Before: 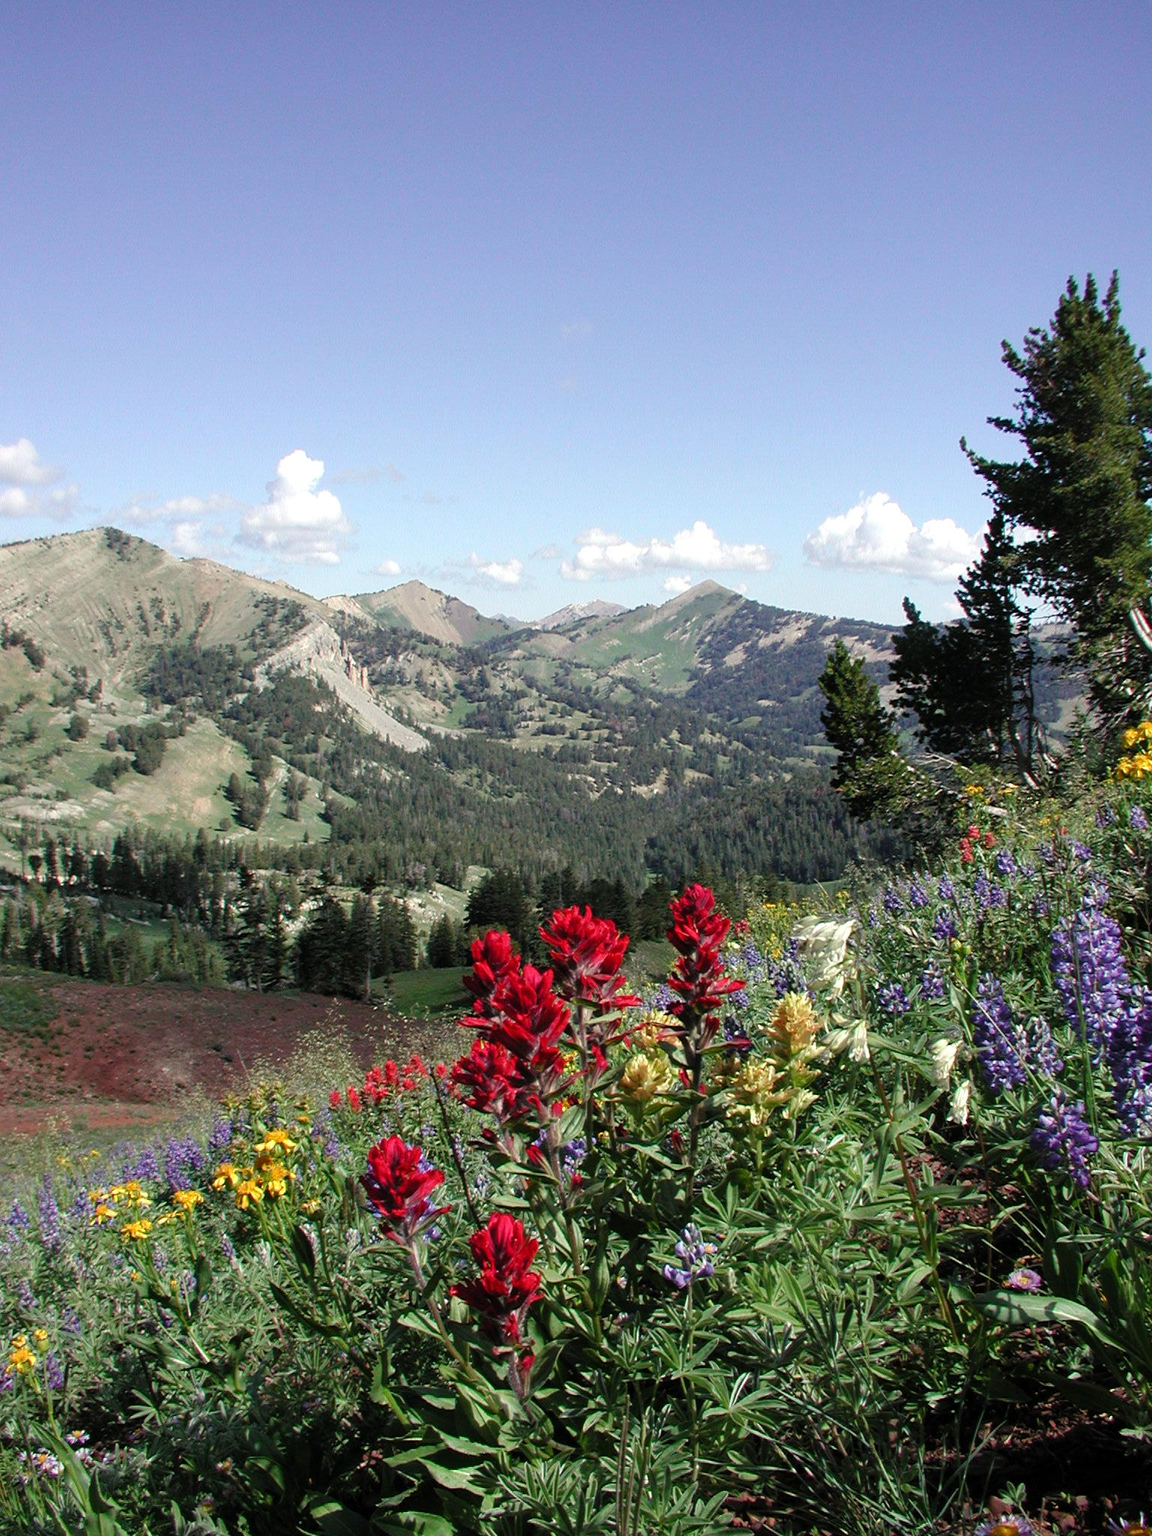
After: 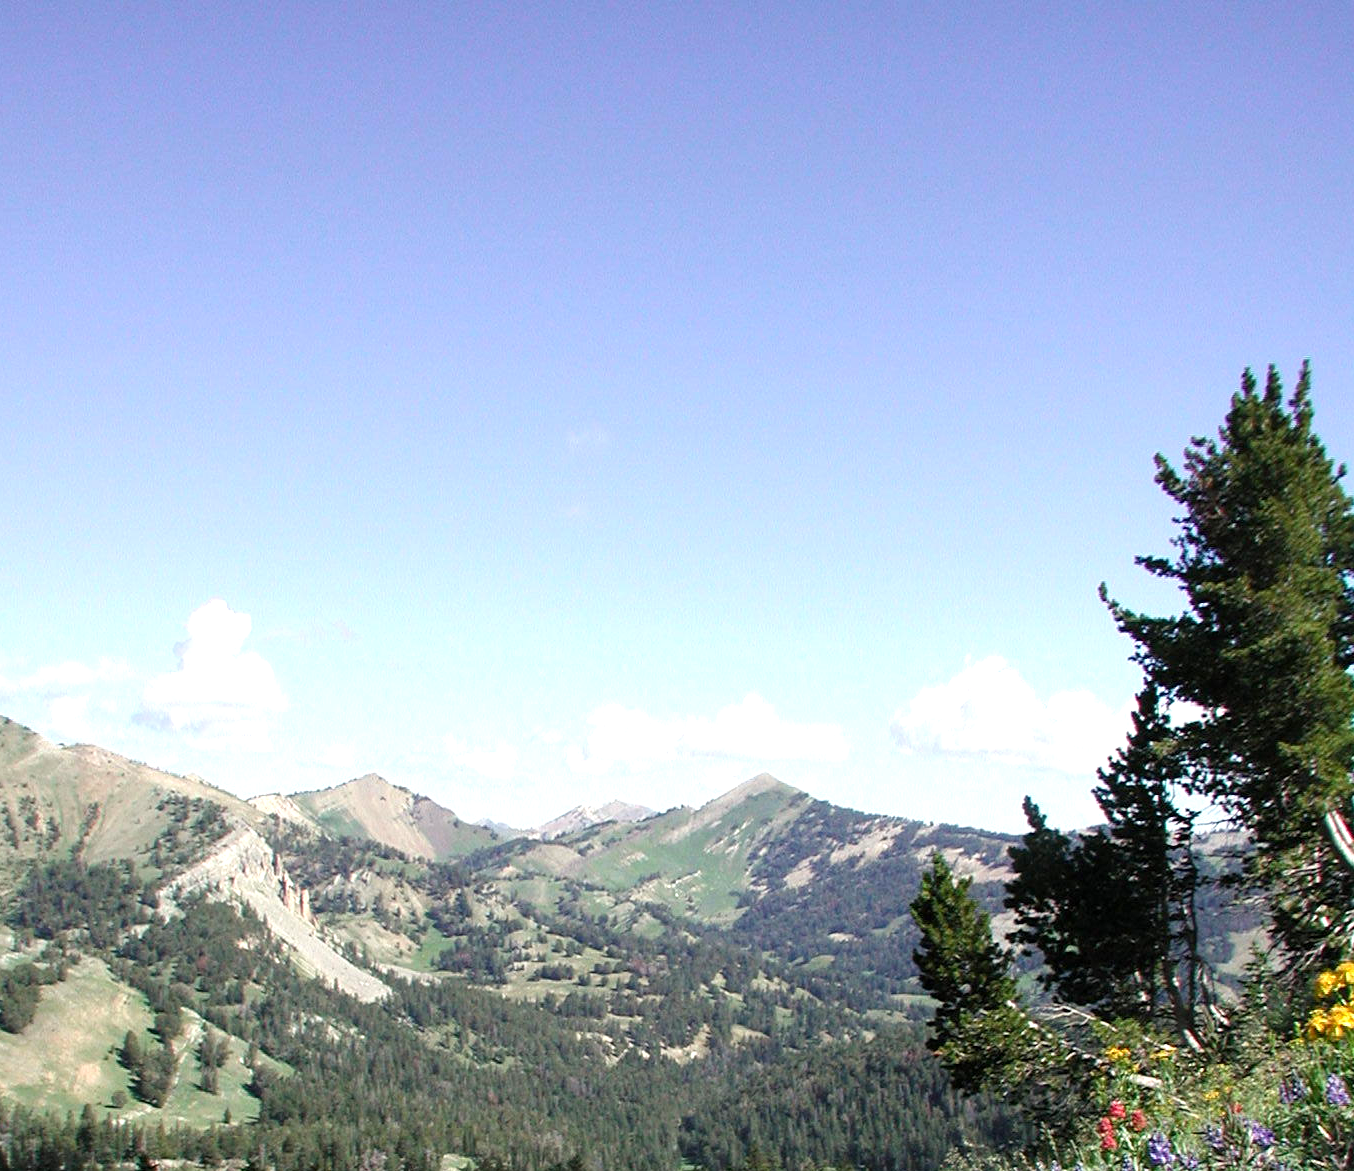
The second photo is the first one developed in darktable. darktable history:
exposure: black level correction 0.001, exposure 0.5 EV, compensate exposure bias true, compensate highlight preservation false
crop and rotate: left 11.812%, bottom 42.776%
